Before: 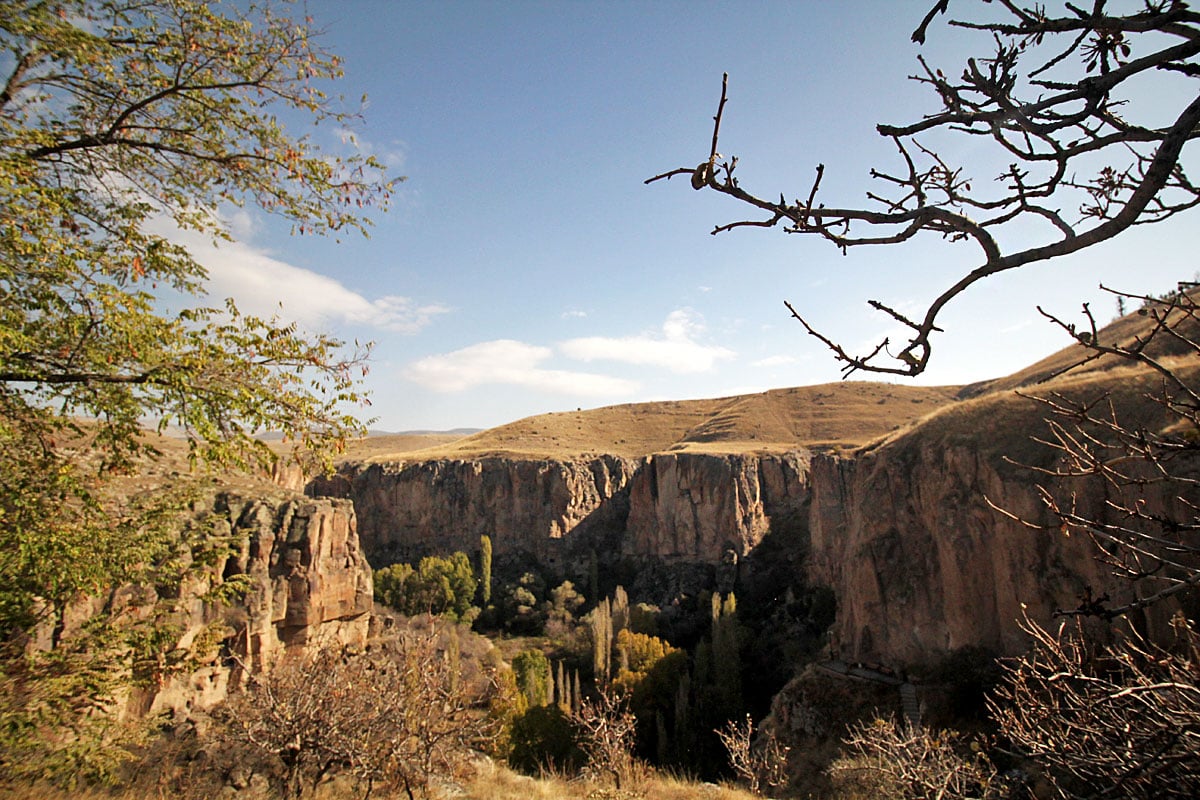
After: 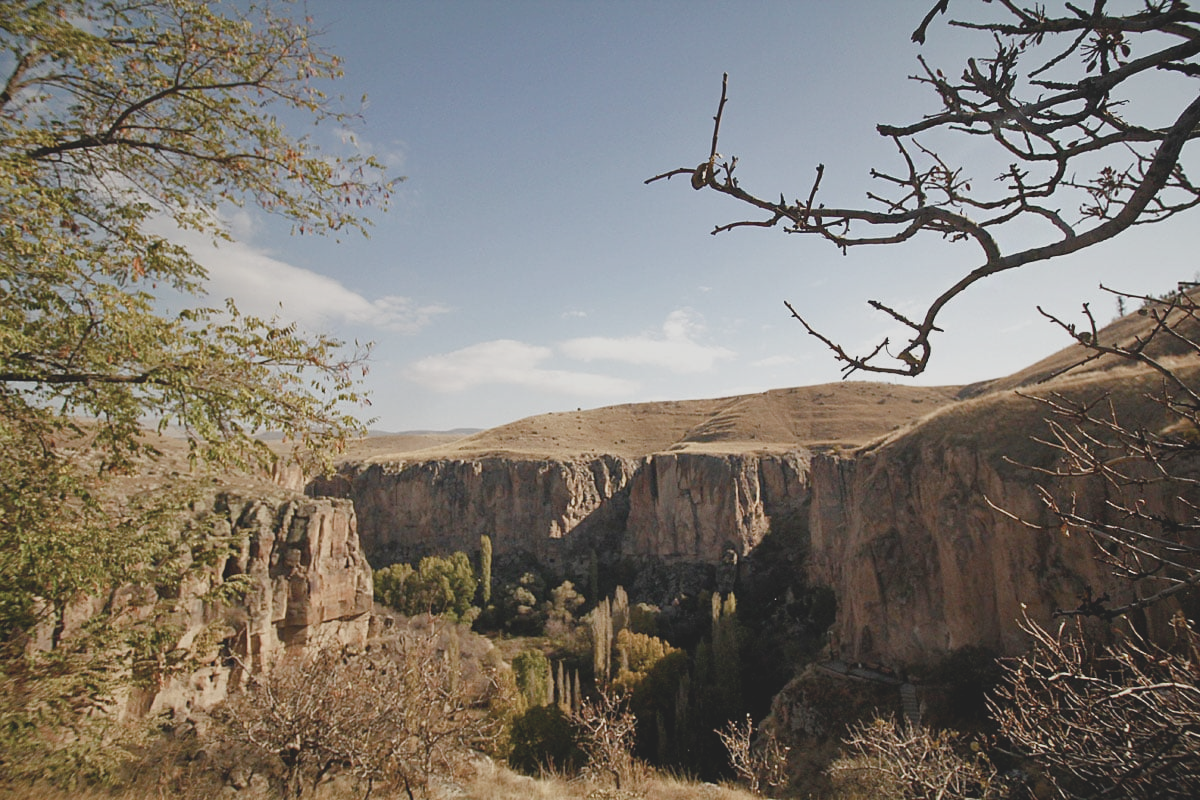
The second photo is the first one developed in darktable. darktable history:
contrast brightness saturation: contrast -0.251, saturation -0.439
color balance rgb: linear chroma grading › global chroma 15.489%, perceptual saturation grading › global saturation 20%, perceptual saturation grading › highlights -48.927%, perceptual saturation grading › shadows 24.448%
